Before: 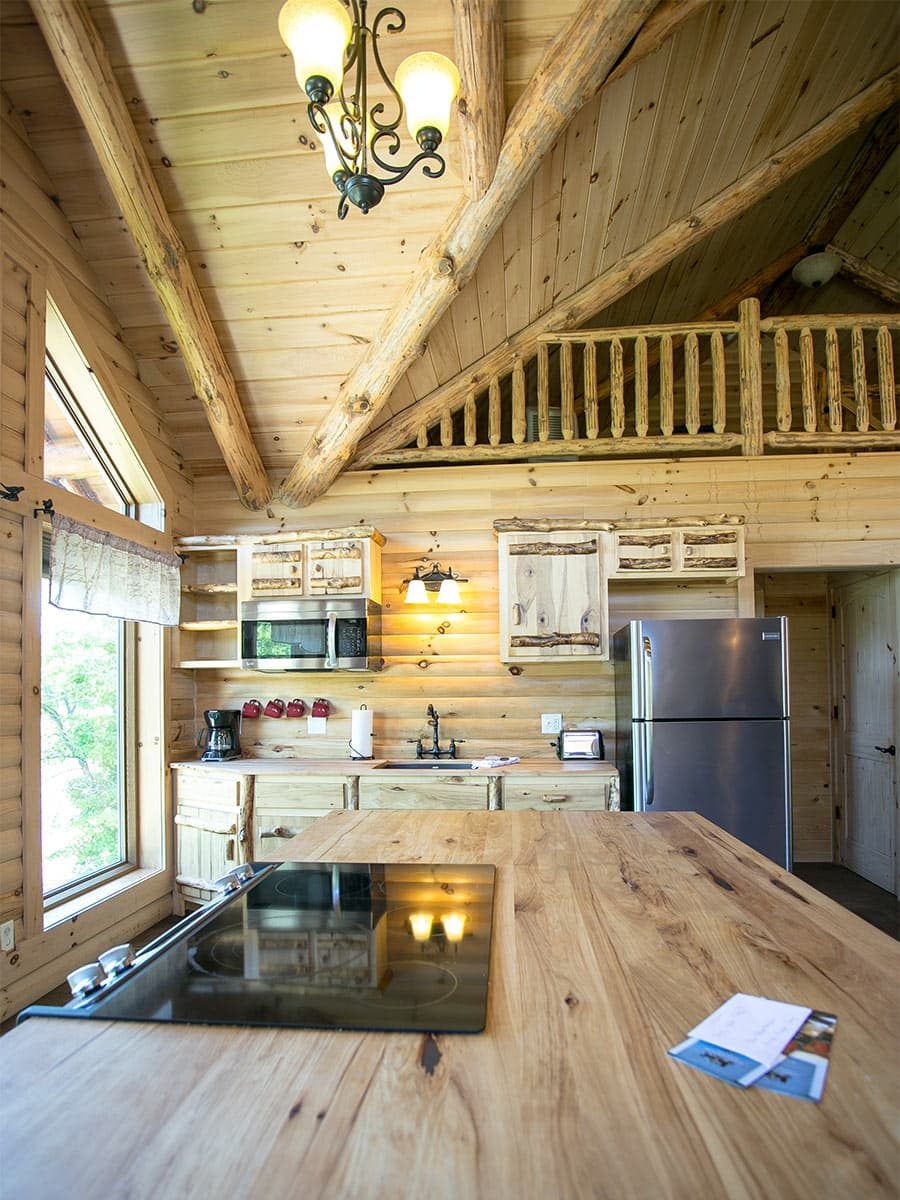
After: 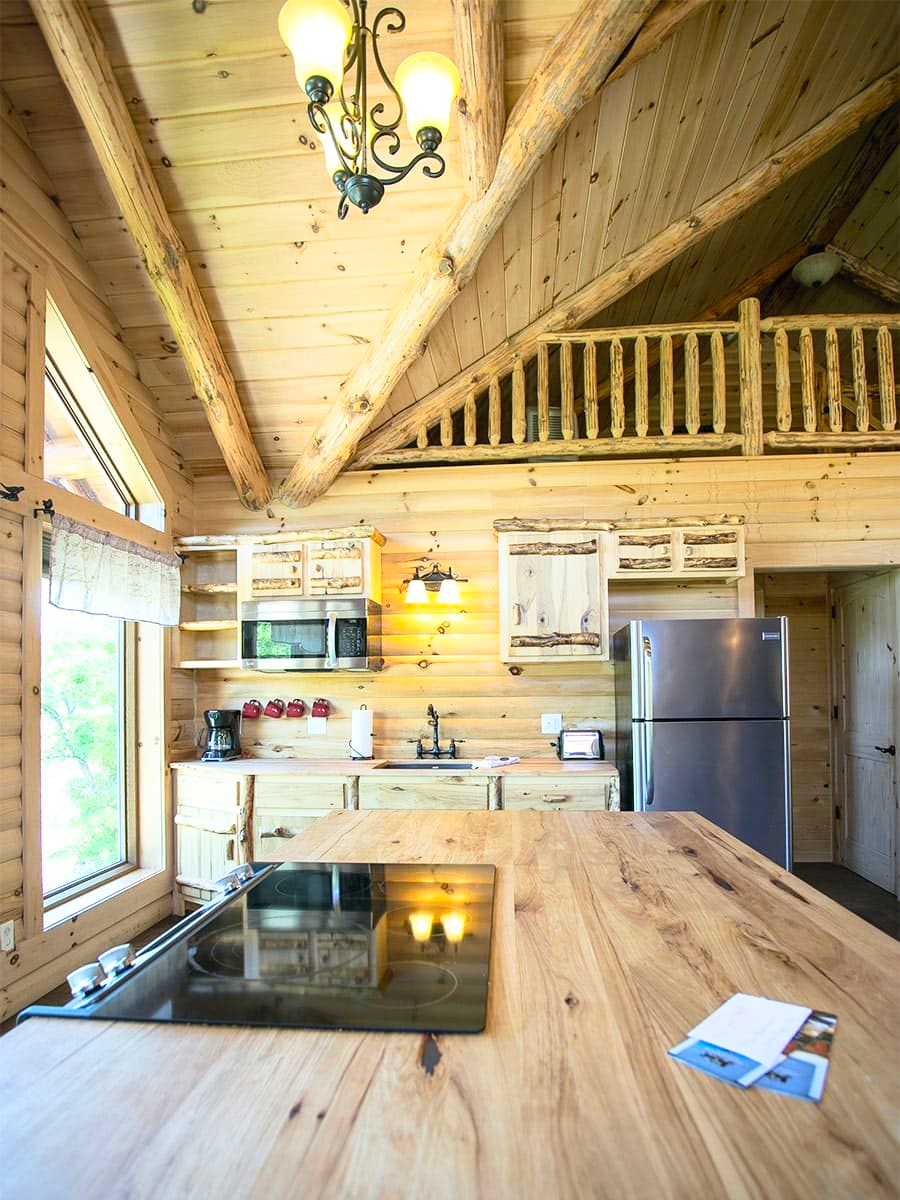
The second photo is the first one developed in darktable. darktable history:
contrast brightness saturation: contrast 0.201, brightness 0.168, saturation 0.218
